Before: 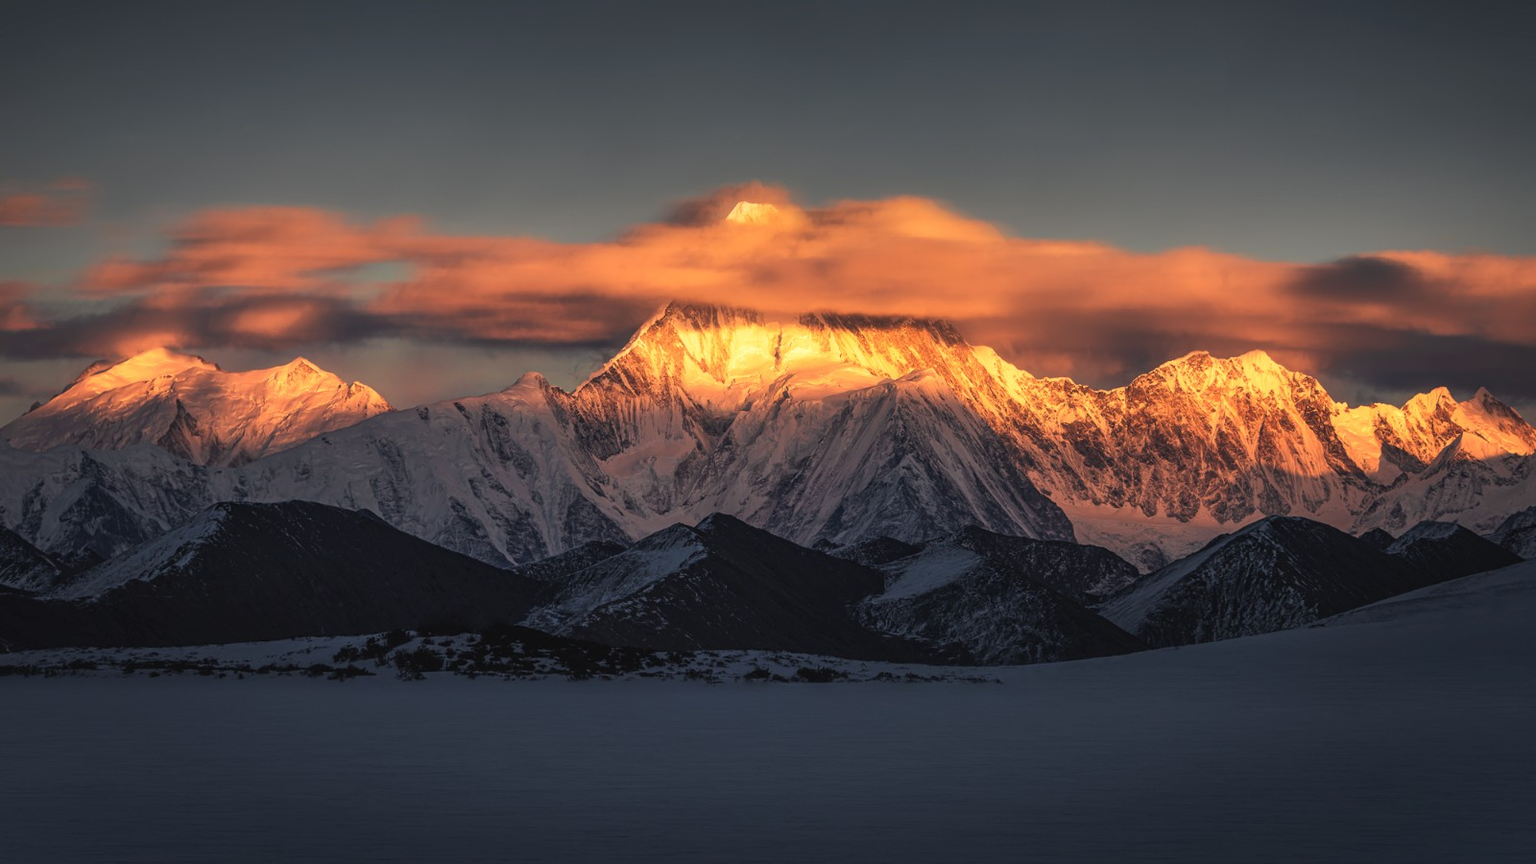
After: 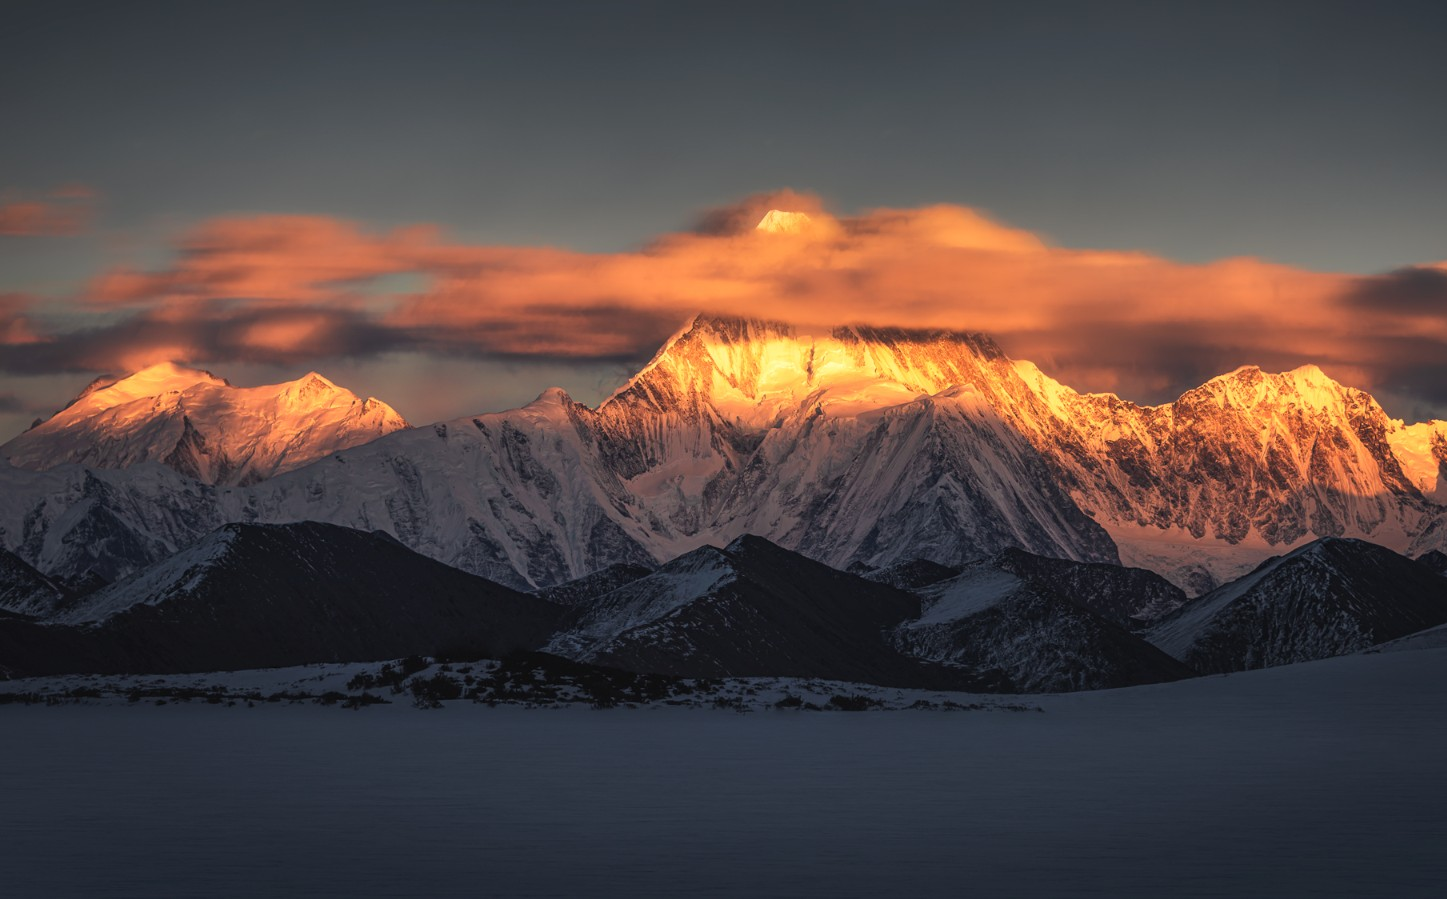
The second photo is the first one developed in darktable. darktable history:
crop: right 9.523%, bottom 0.037%
